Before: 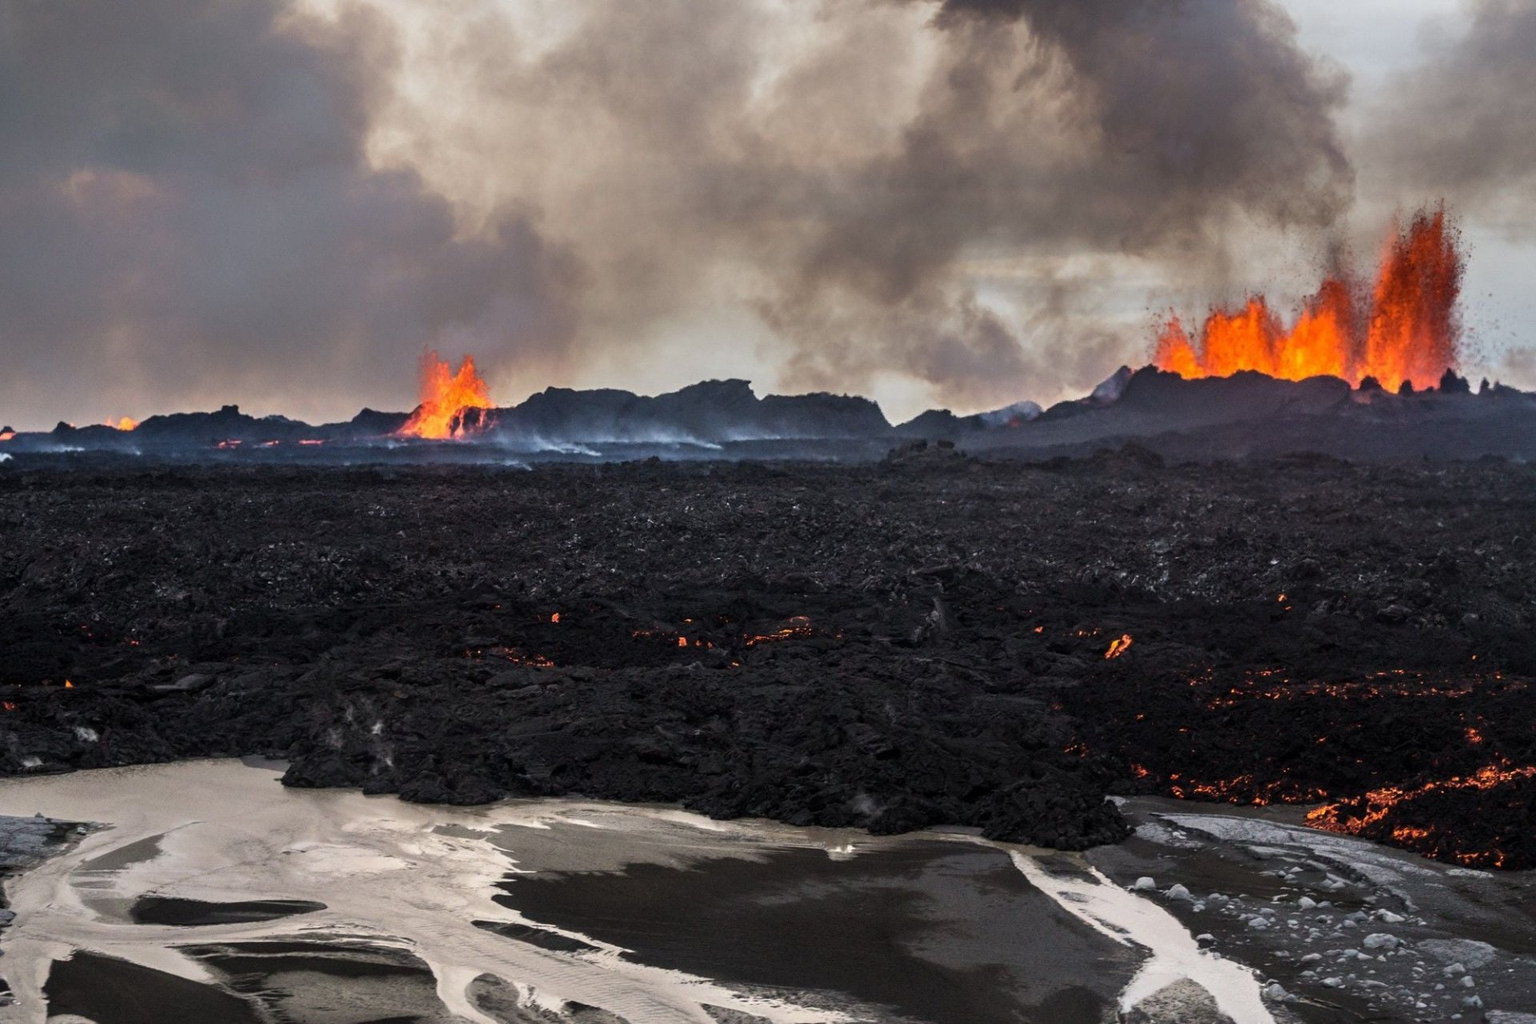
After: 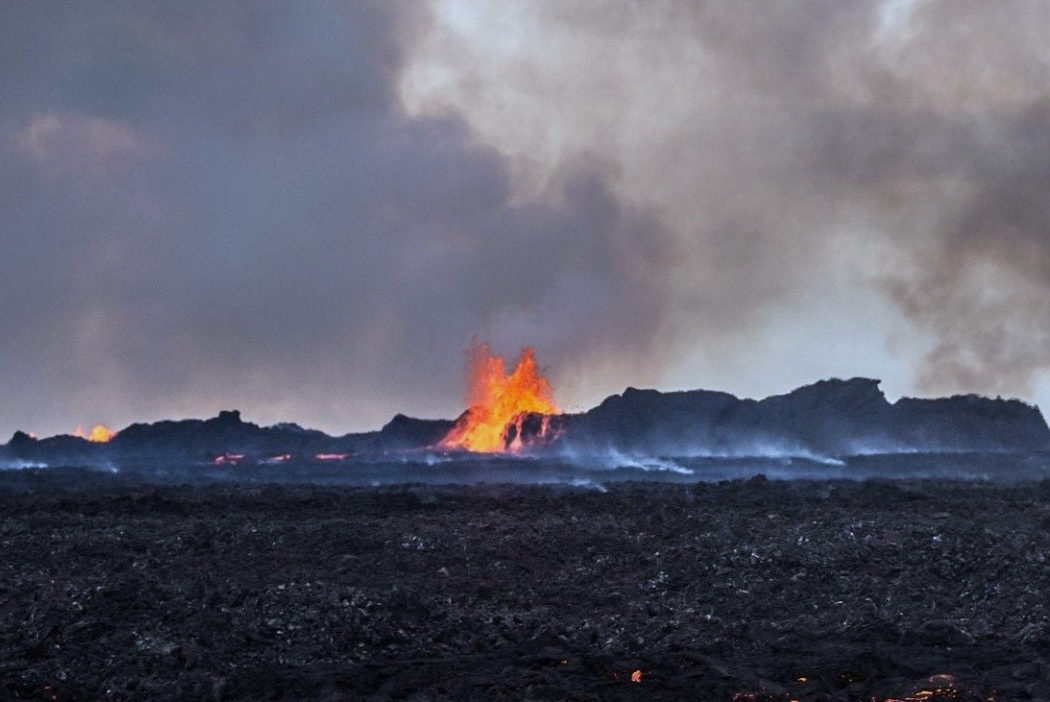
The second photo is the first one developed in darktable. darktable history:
crop and rotate: left 3.047%, top 7.509%, right 42.236%, bottom 37.598%
white balance: red 0.926, green 1.003, blue 1.133
